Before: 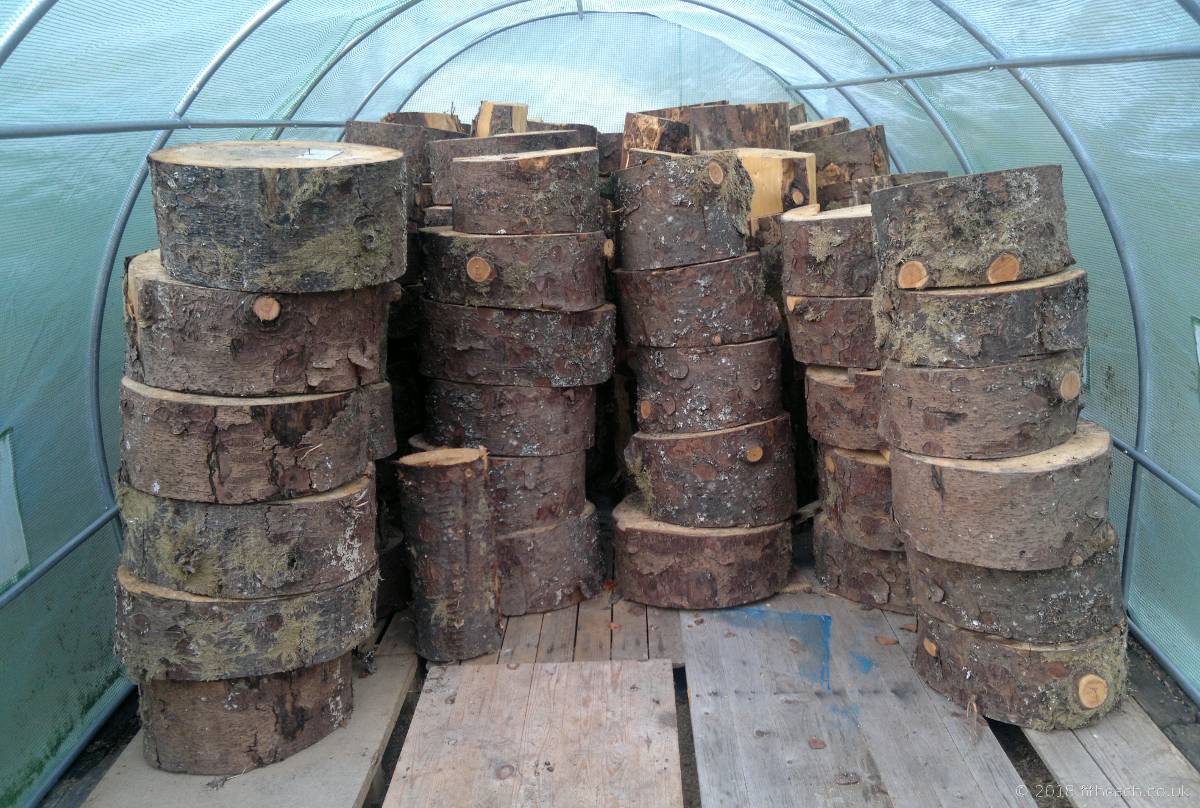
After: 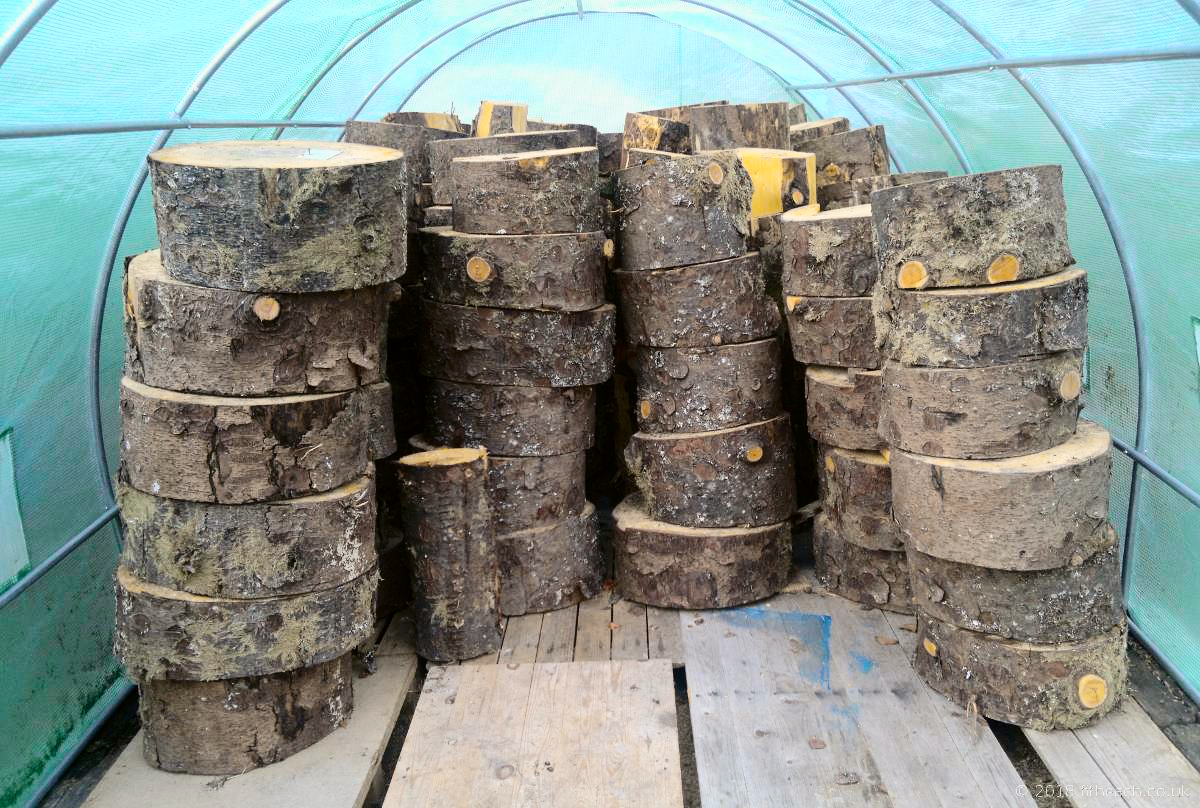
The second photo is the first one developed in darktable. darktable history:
tone curve: curves: ch0 [(0, 0) (0.104, 0.068) (0.236, 0.227) (0.46, 0.576) (0.657, 0.796) (0.861, 0.932) (1, 0.981)]; ch1 [(0, 0) (0.353, 0.344) (0.434, 0.382) (0.479, 0.476) (0.502, 0.504) (0.544, 0.534) (0.57, 0.57) (0.586, 0.603) (0.618, 0.631) (0.657, 0.679) (1, 1)]; ch2 [(0, 0) (0.34, 0.314) (0.434, 0.43) (0.5, 0.511) (0.528, 0.545) (0.557, 0.573) (0.573, 0.618) (0.628, 0.751) (1, 1)], color space Lab, independent channels, preserve colors none
